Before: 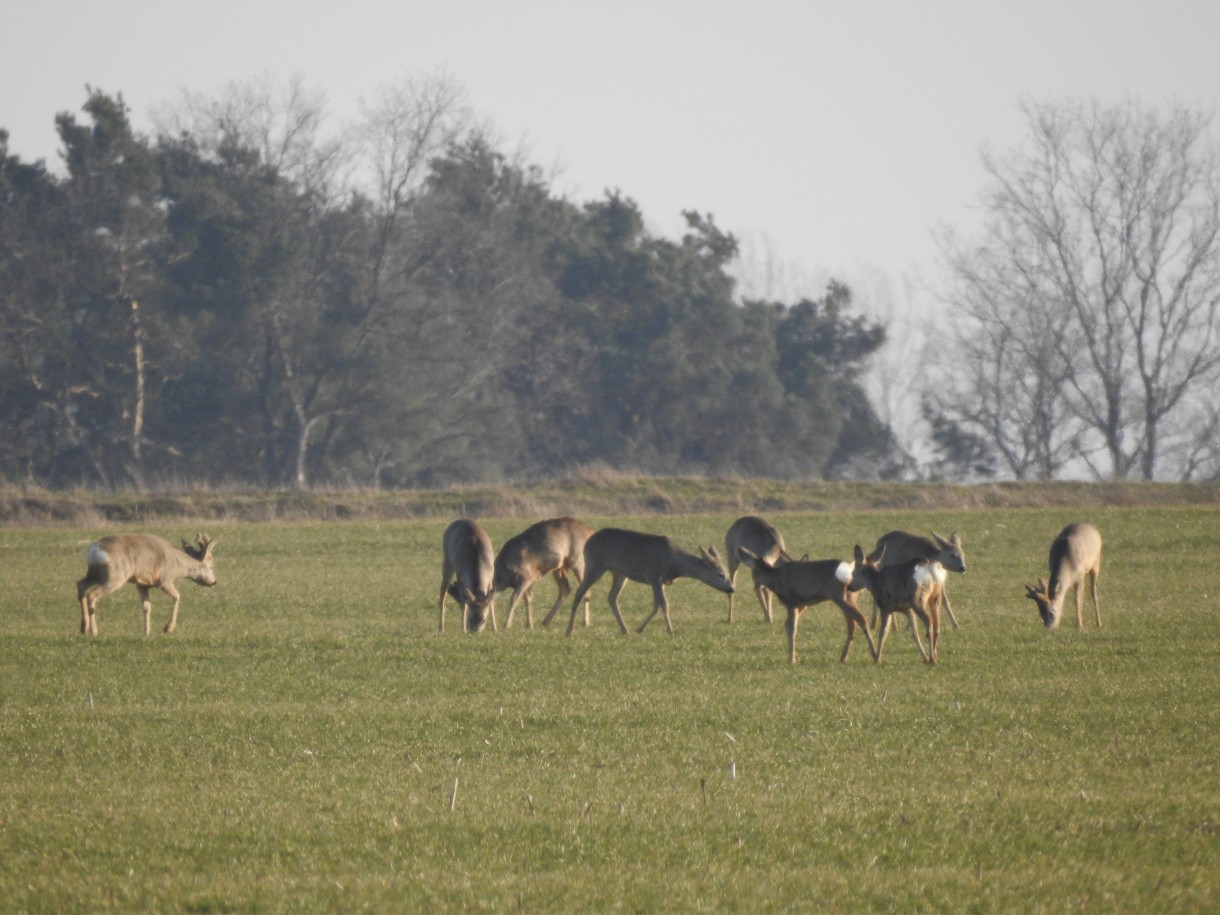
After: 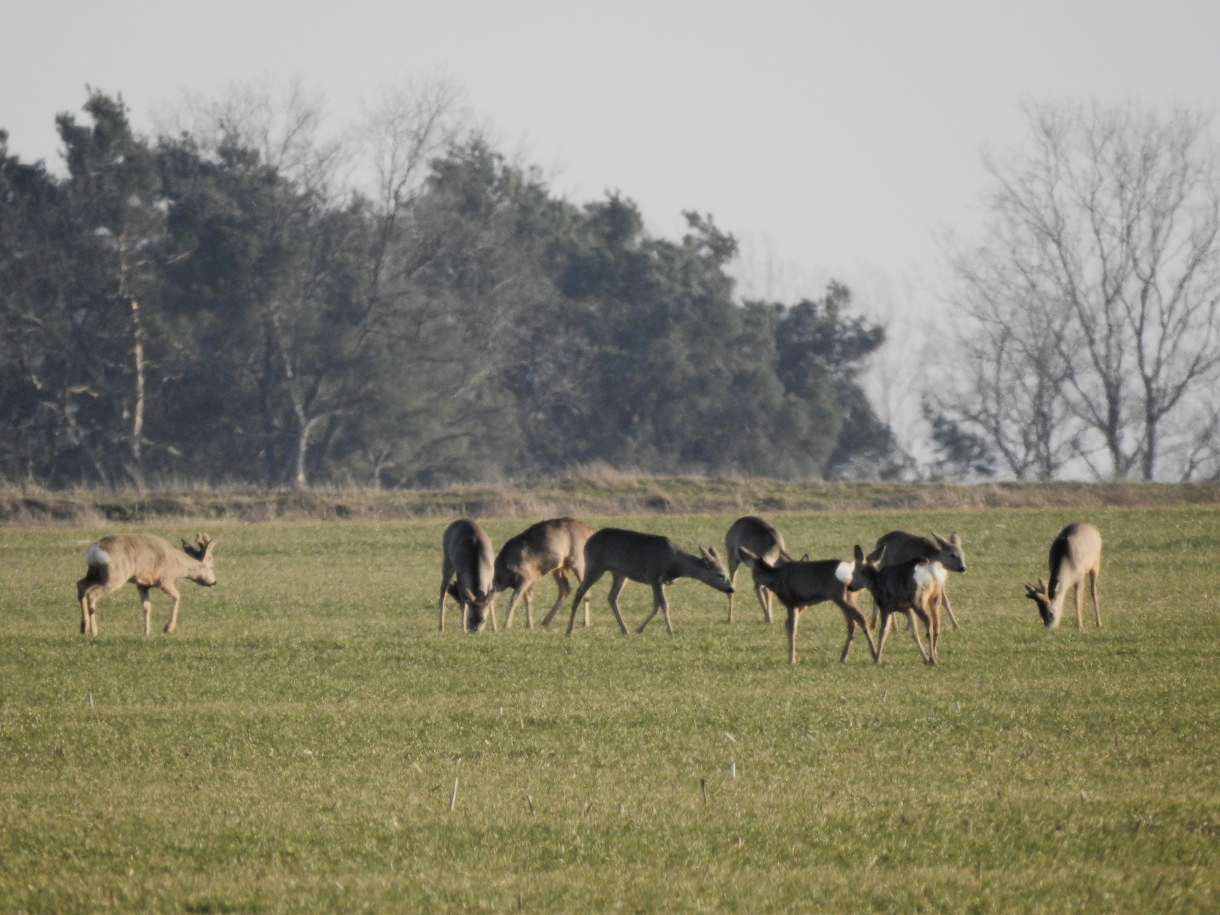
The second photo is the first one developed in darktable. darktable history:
tone equalizer: edges refinement/feathering 500, mask exposure compensation -1.57 EV, preserve details no
filmic rgb: black relative exposure -5.09 EV, white relative exposure 3.99 EV, hardness 2.9, contrast 1.299
